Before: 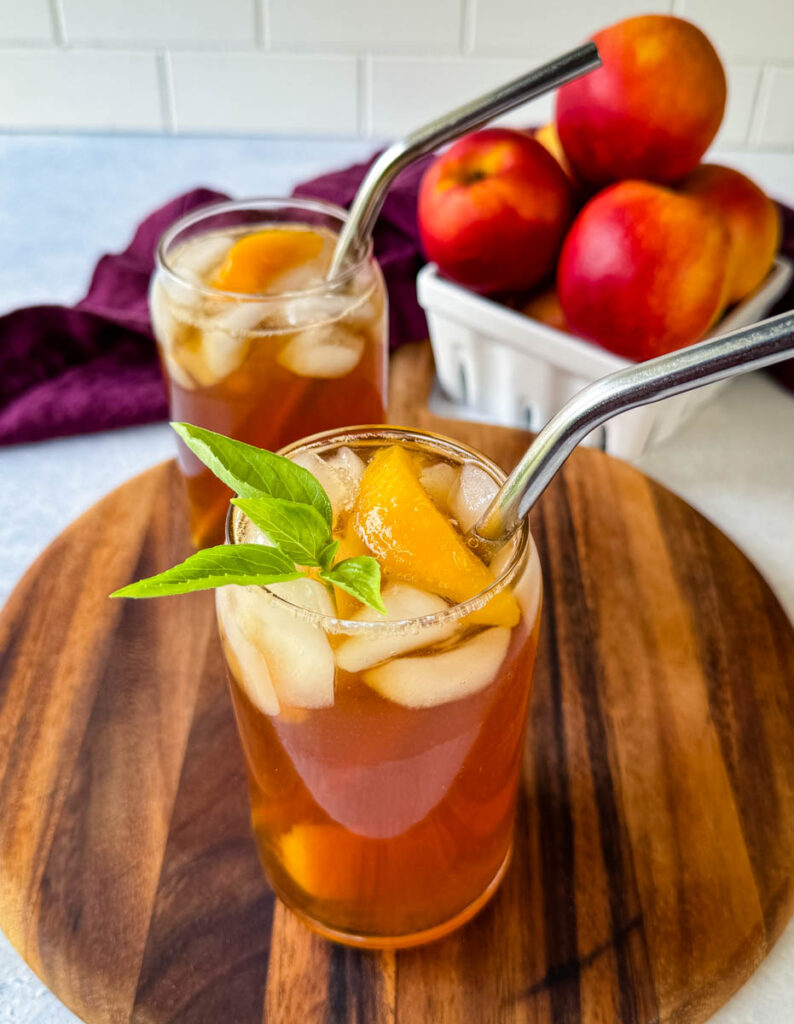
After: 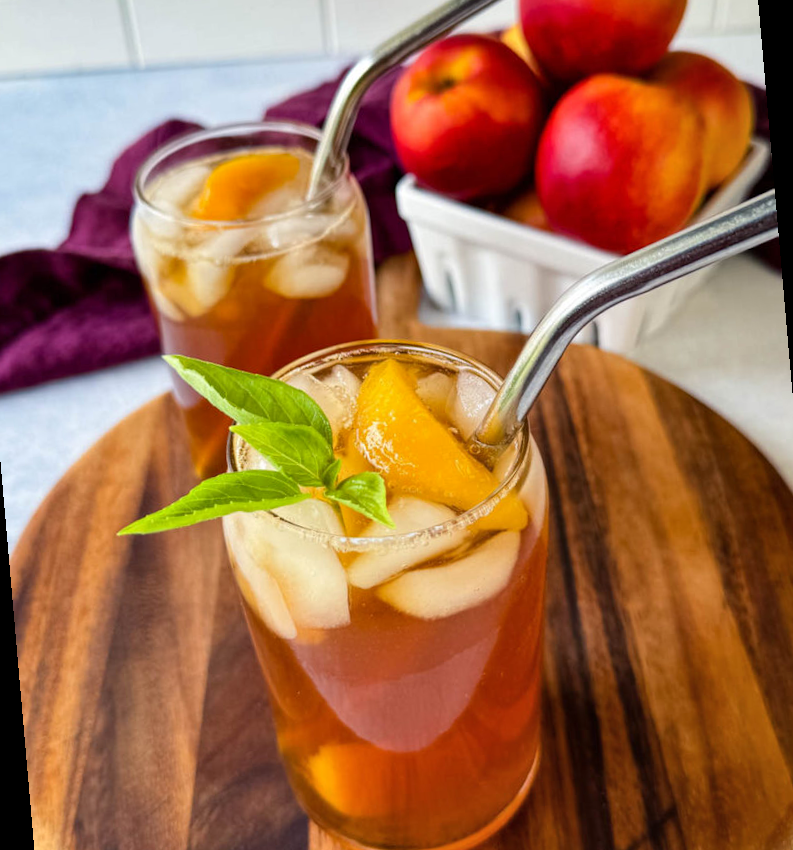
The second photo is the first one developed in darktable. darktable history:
rotate and perspective: rotation -5°, crop left 0.05, crop right 0.952, crop top 0.11, crop bottom 0.89
shadows and highlights: shadows 37.27, highlights -28.18, soften with gaussian
